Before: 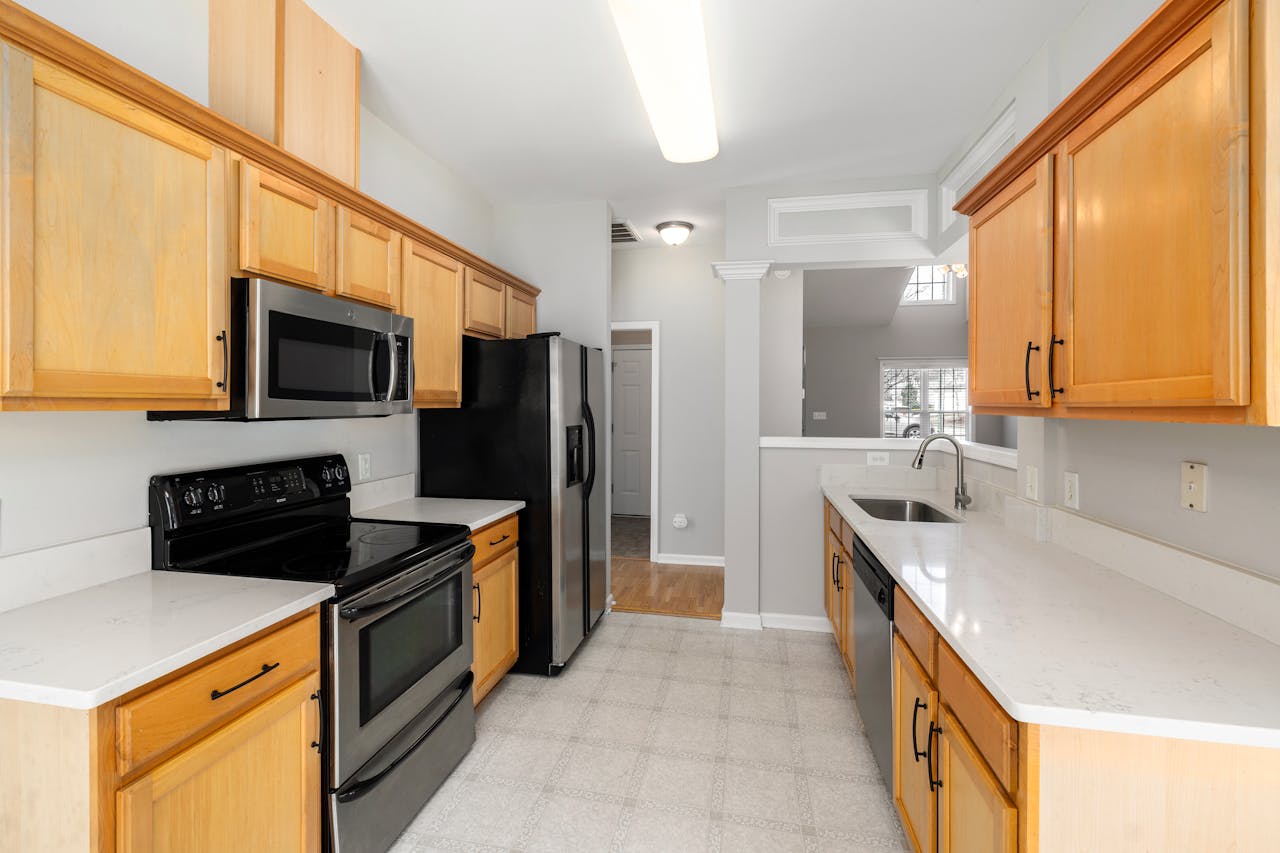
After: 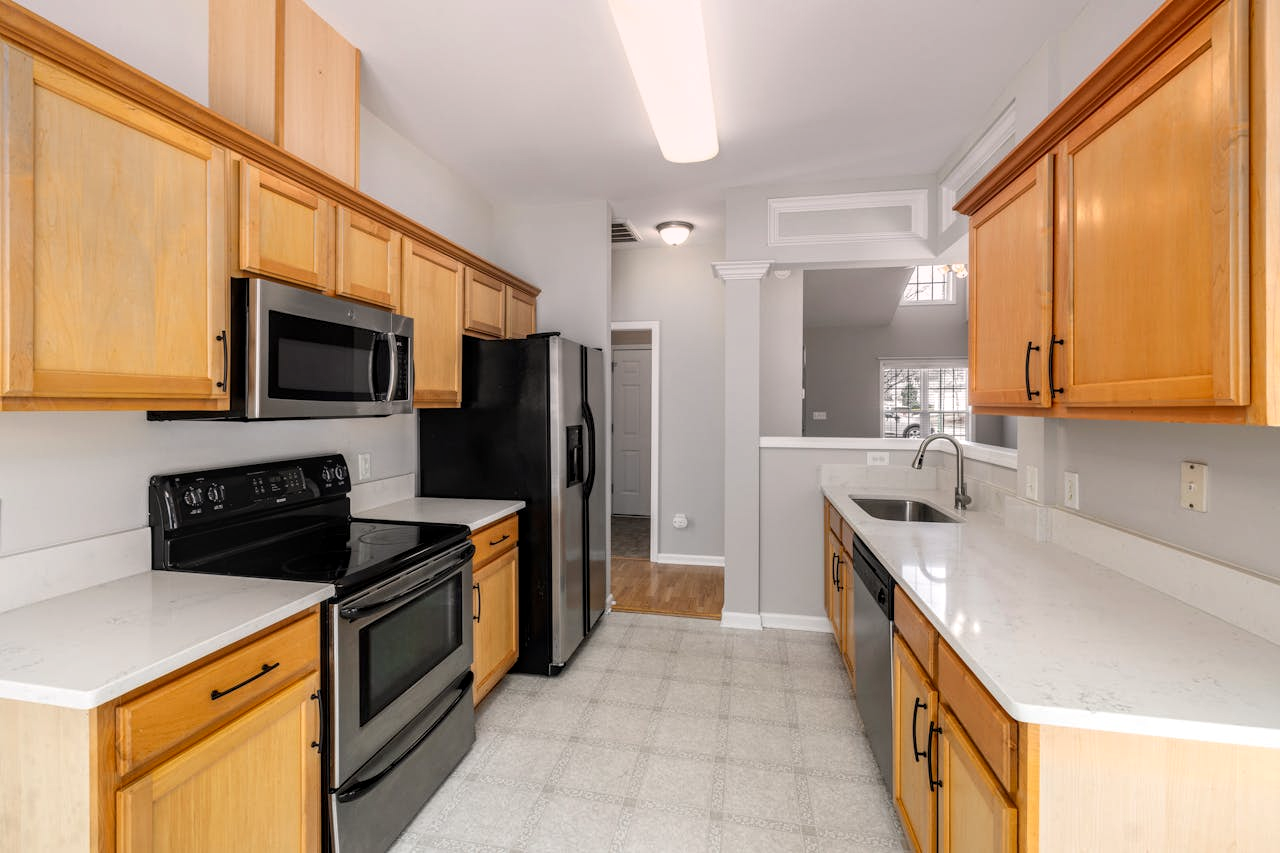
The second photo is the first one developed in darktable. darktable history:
local contrast: on, module defaults
graduated density: density 0.38 EV, hardness 21%, rotation -6.11°, saturation 32%
